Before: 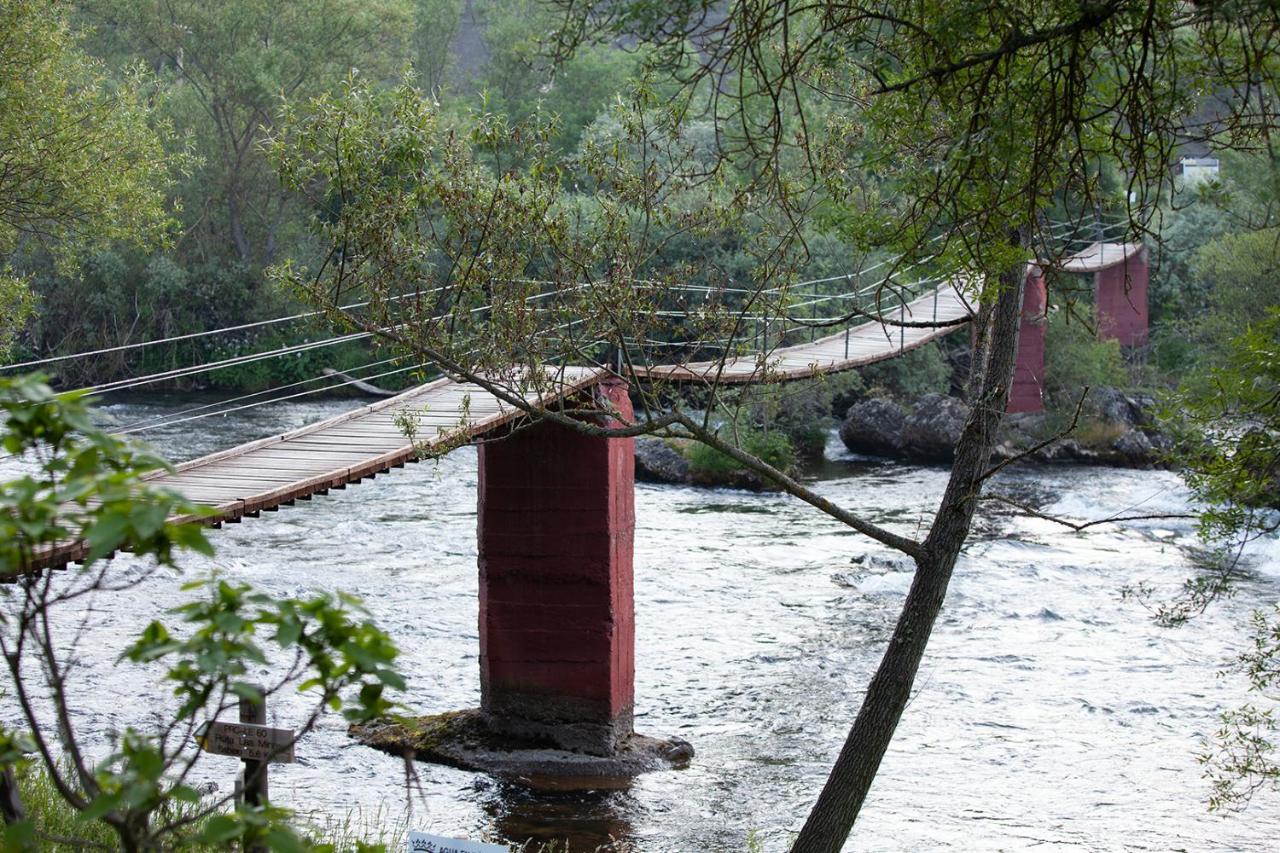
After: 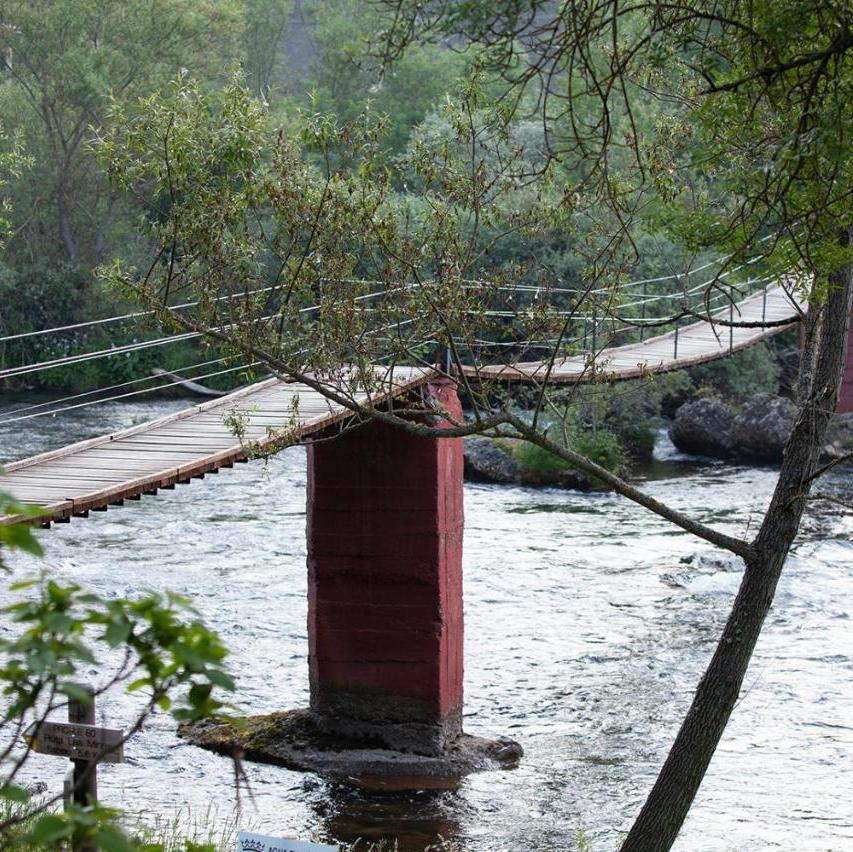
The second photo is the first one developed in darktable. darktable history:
crop and rotate: left 13.361%, right 19.976%
